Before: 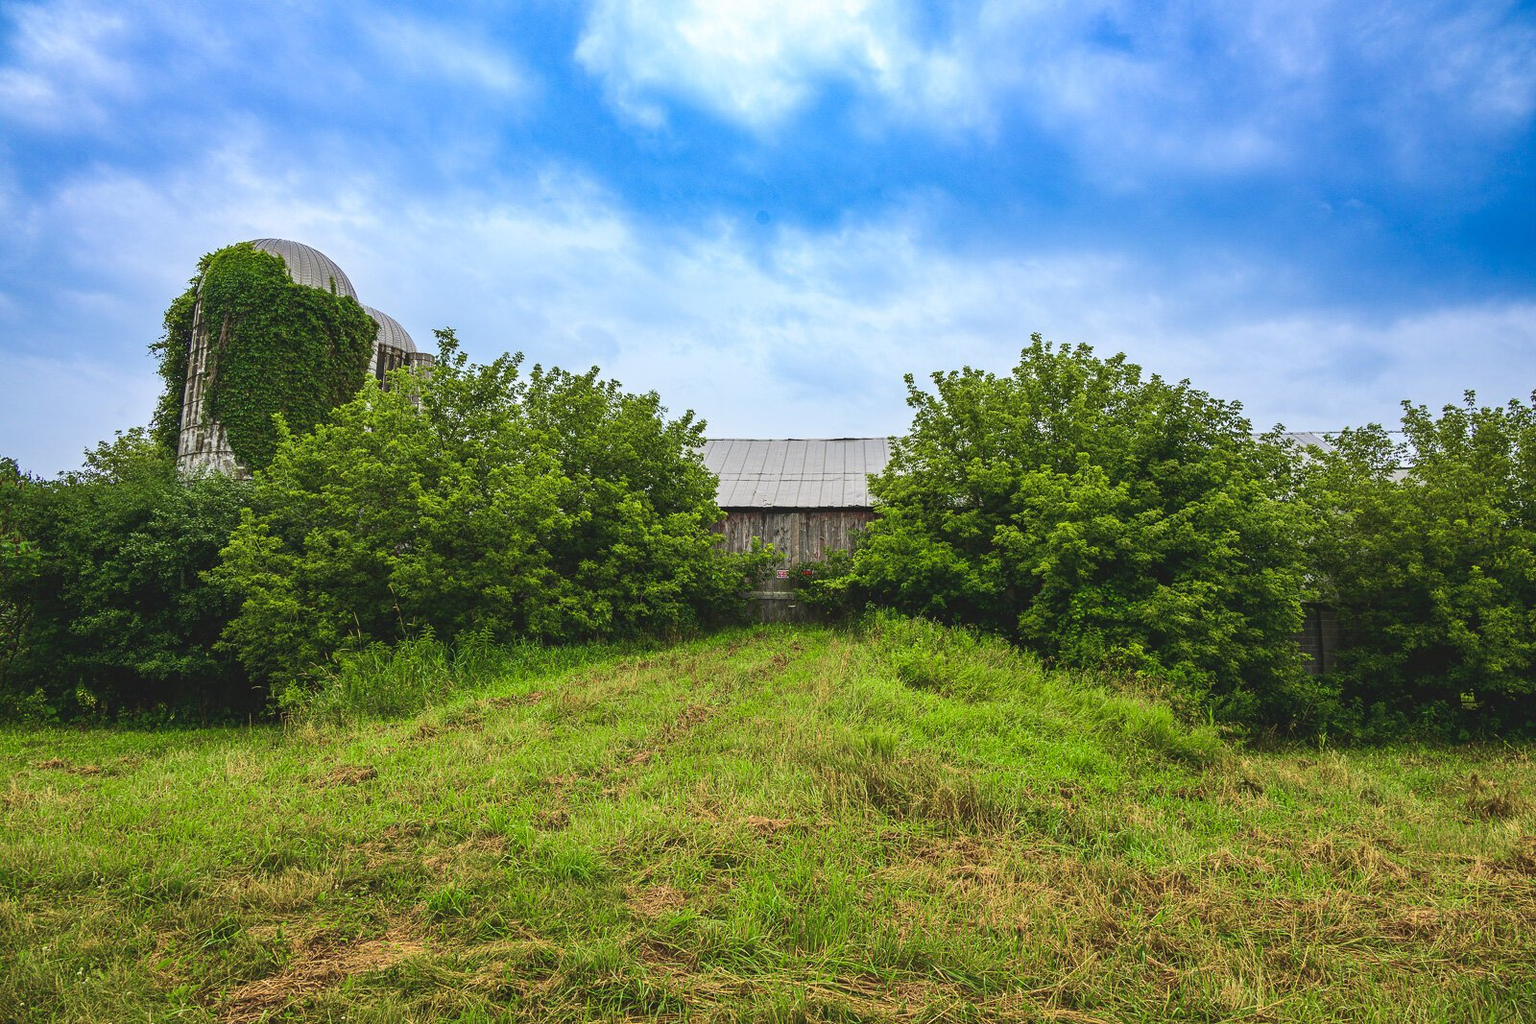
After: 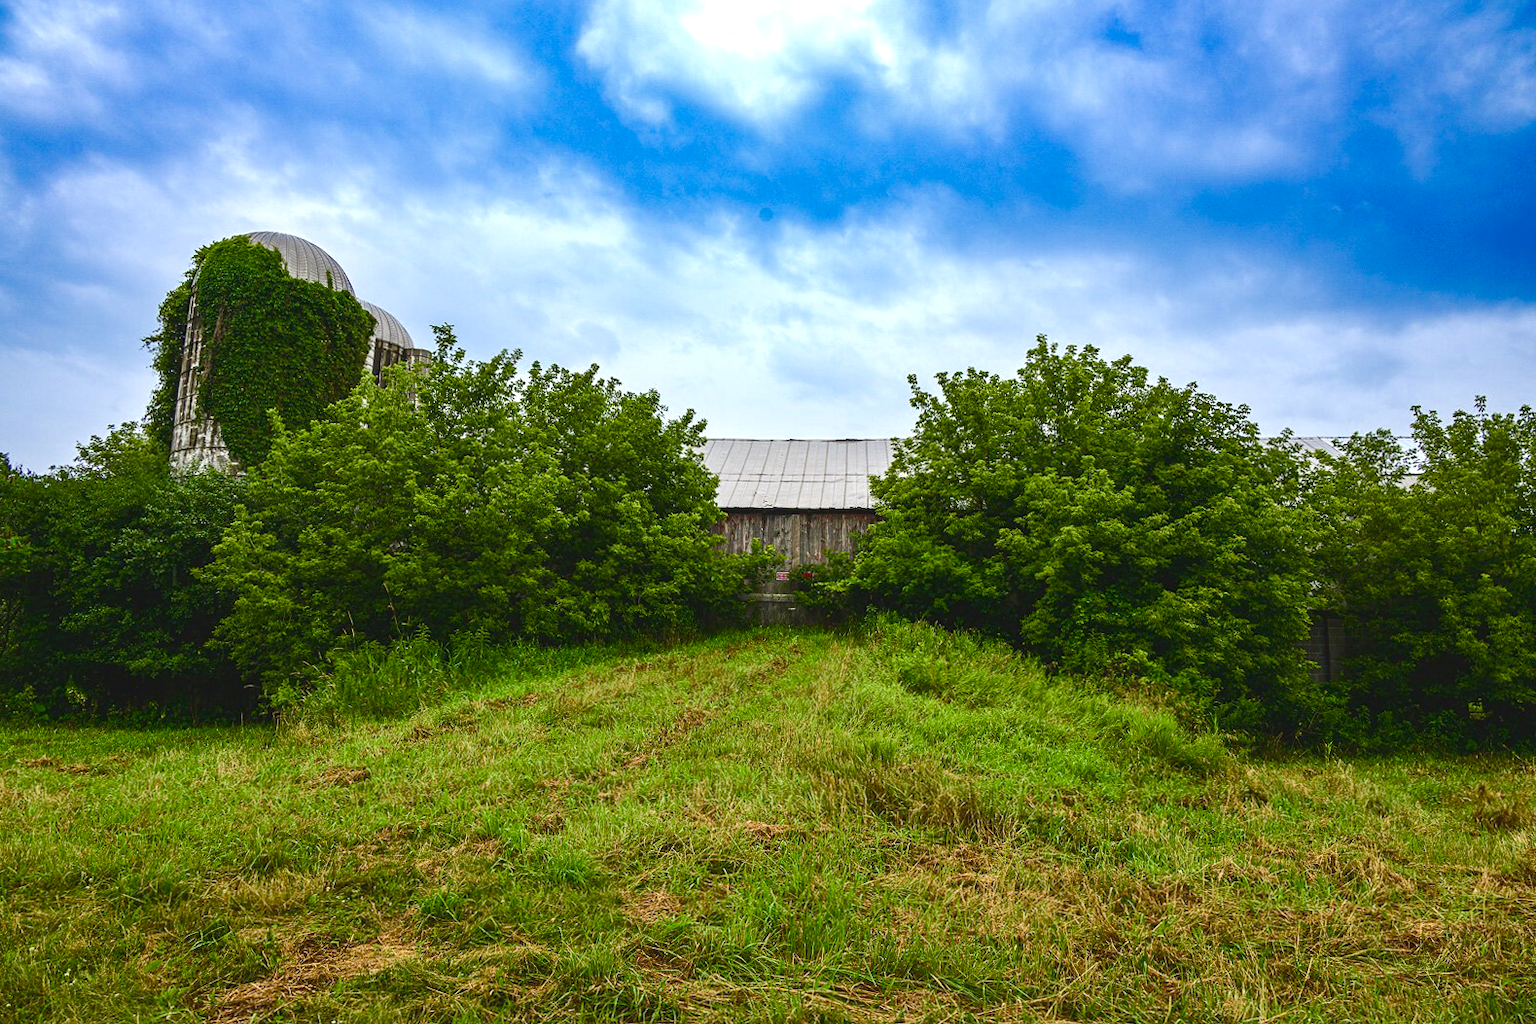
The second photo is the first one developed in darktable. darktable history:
crop and rotate: angle -0.5°
color zones: curves: ch0 [(0, 0.444) (0.143, 0.442) (0.286, 0.441) (0.429, 0.441) (0.571, 0.441) (0.714, 0.441) (0.857, 0.442) (1, 0.444)]
color balance rgb: perceptual saturation grading › highlights -29.58%, perceptual saturation grading › mid-tones 29.47%, perceptual saturation grading › shadows 59.73%, perceptual brilliance grading › global brilliance -17.79%, perceptual brilliance grading › highlights 28.73%, global vibrance 15.44%
